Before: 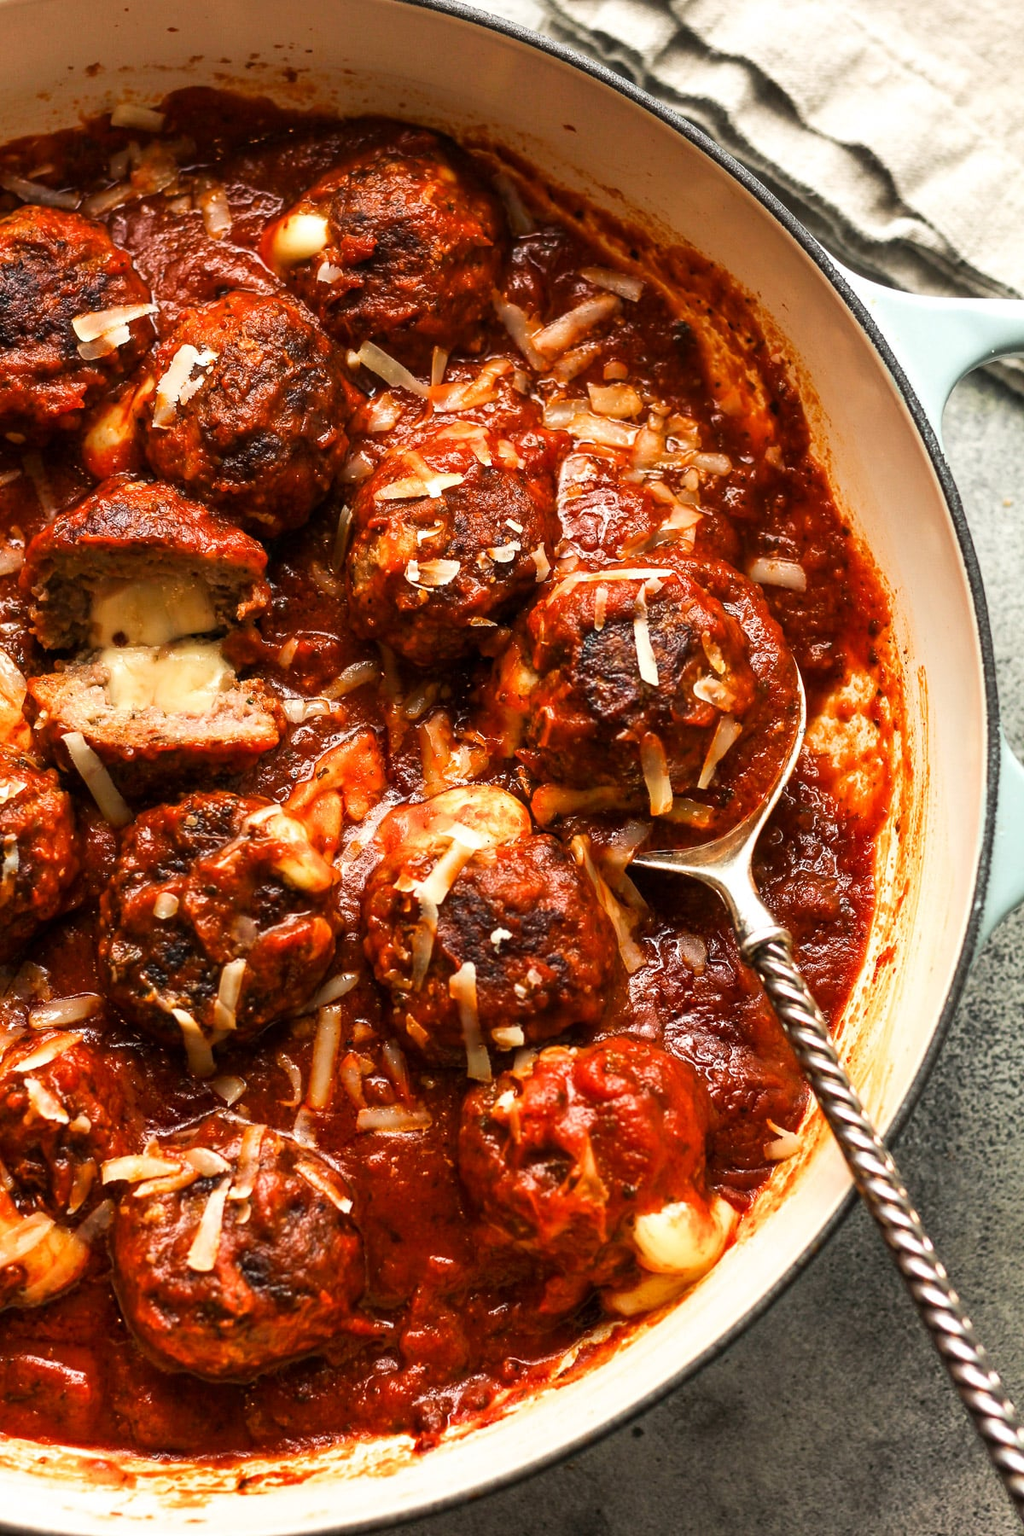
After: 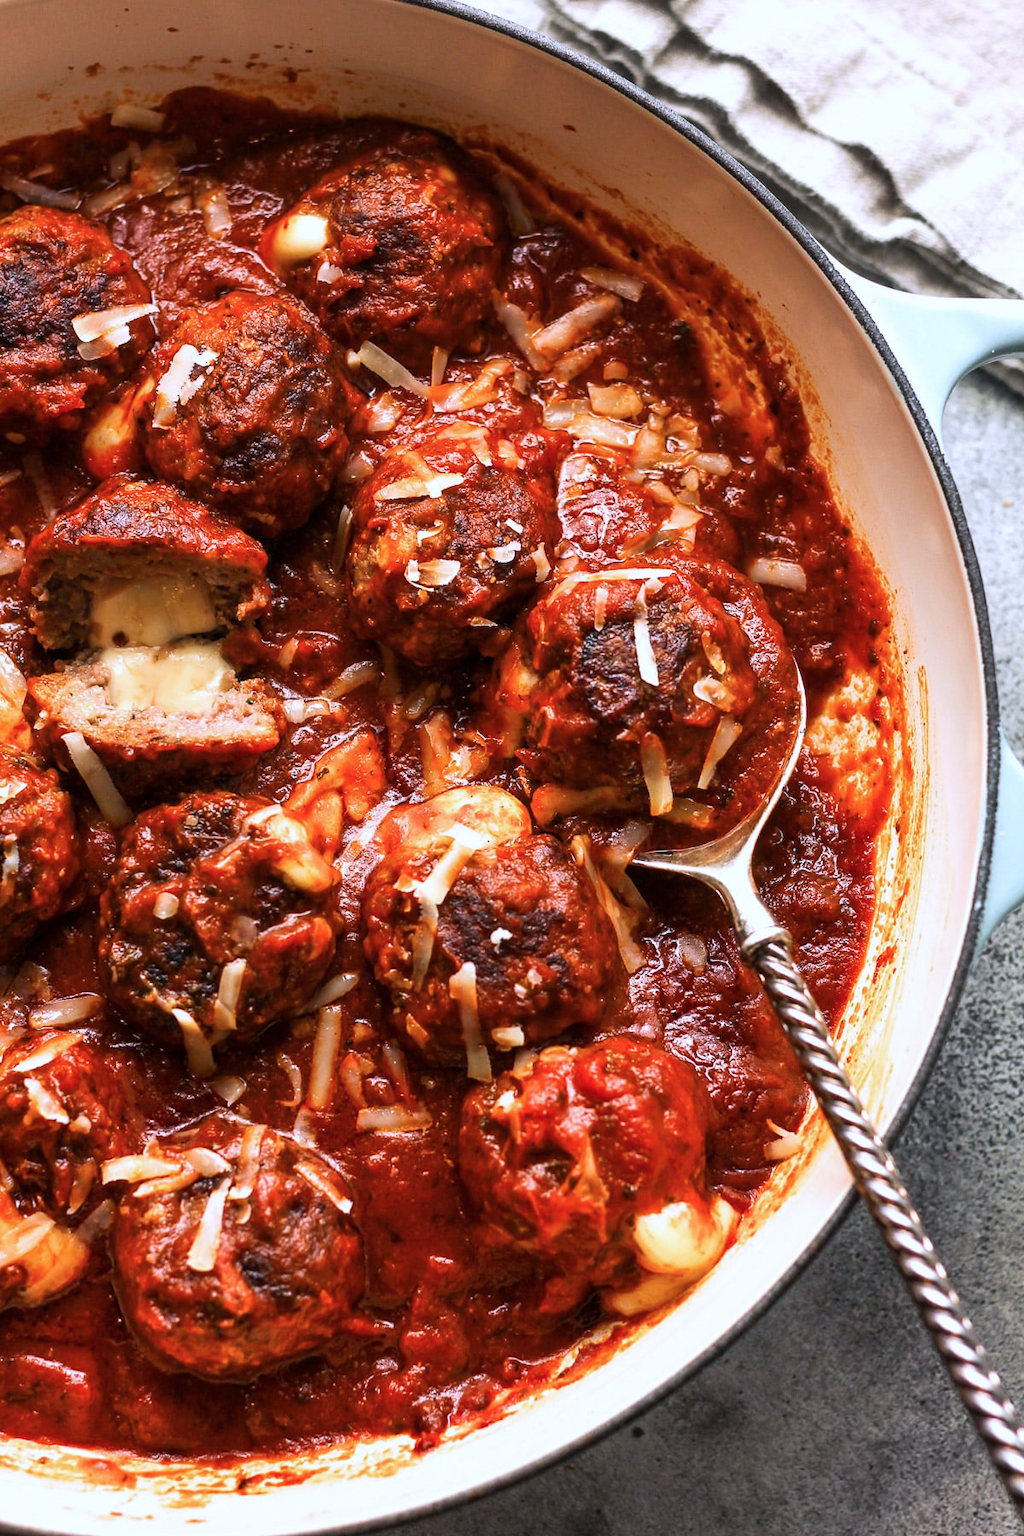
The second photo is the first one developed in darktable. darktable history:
color calibration: gray › normalize channels true, illuminant custom, x 0.373, y 0.389, temperature 4226.12 K, gamut compression 0.025
